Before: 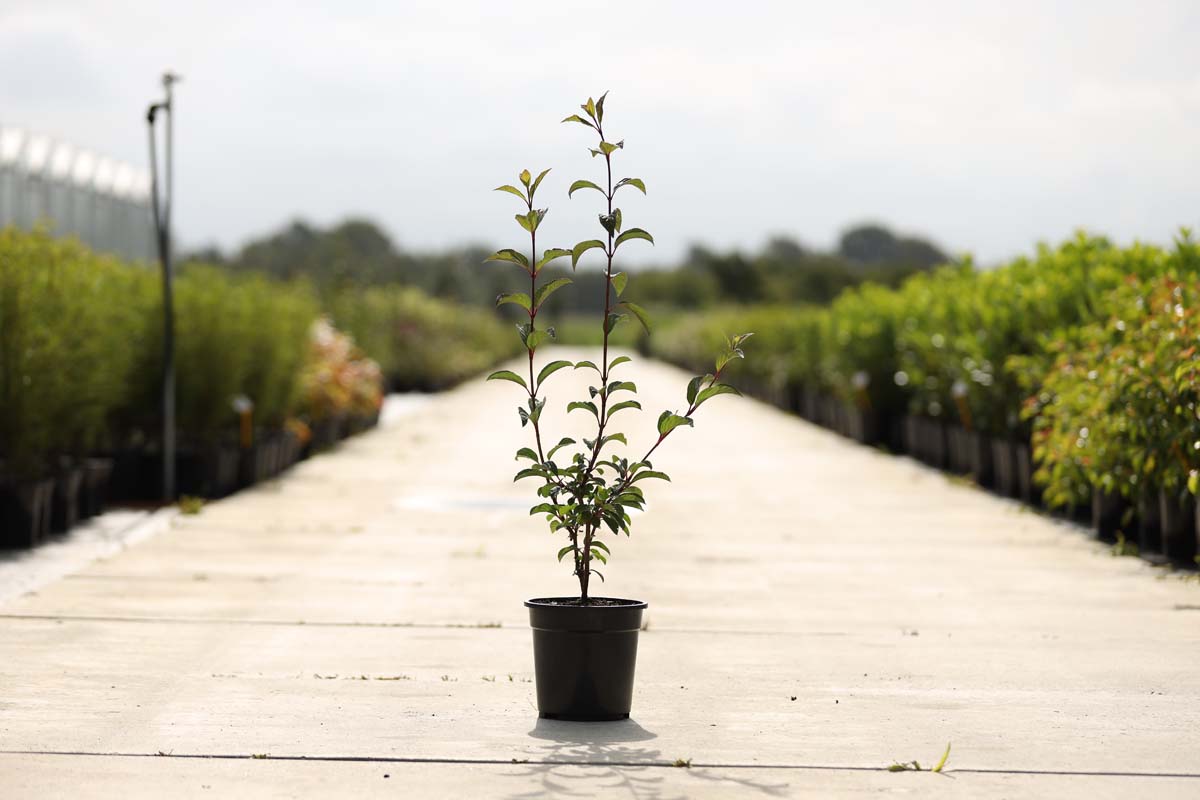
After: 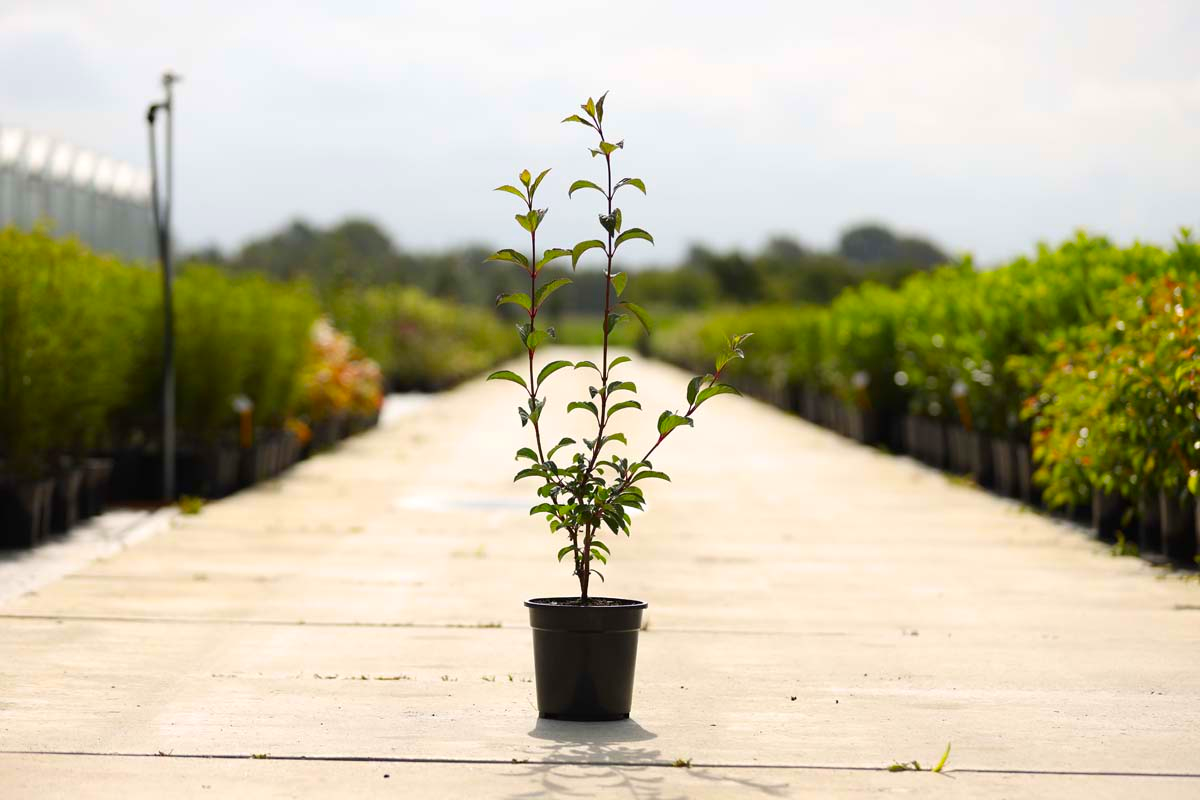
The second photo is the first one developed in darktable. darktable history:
contrast brightness saturation: saturation 0.494
